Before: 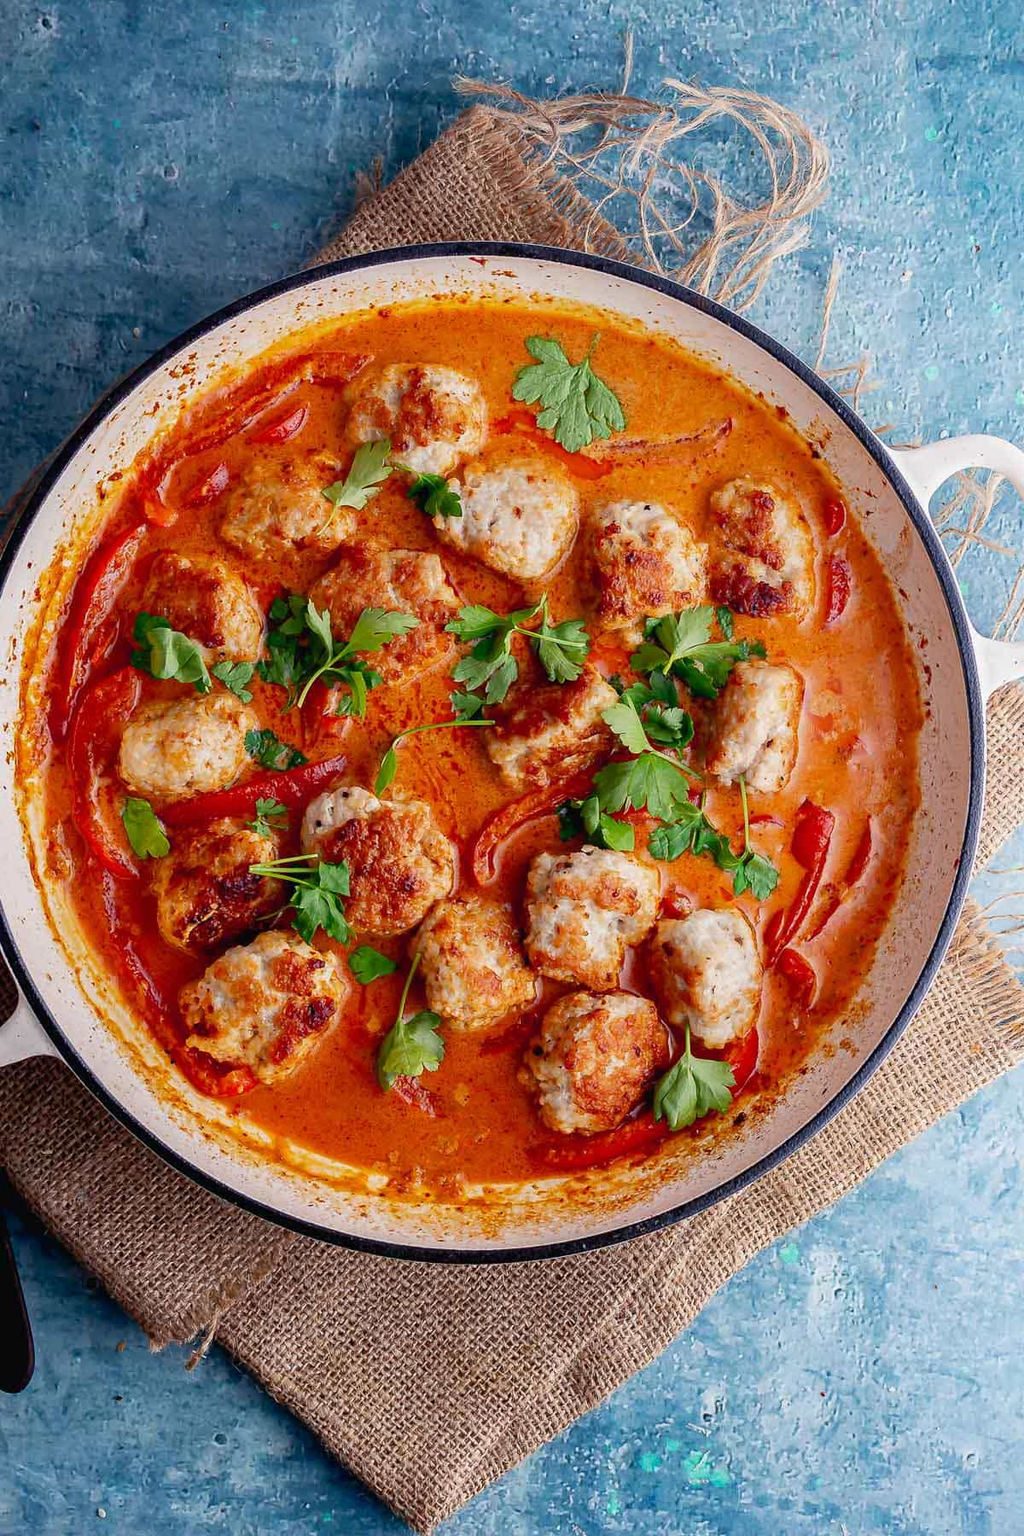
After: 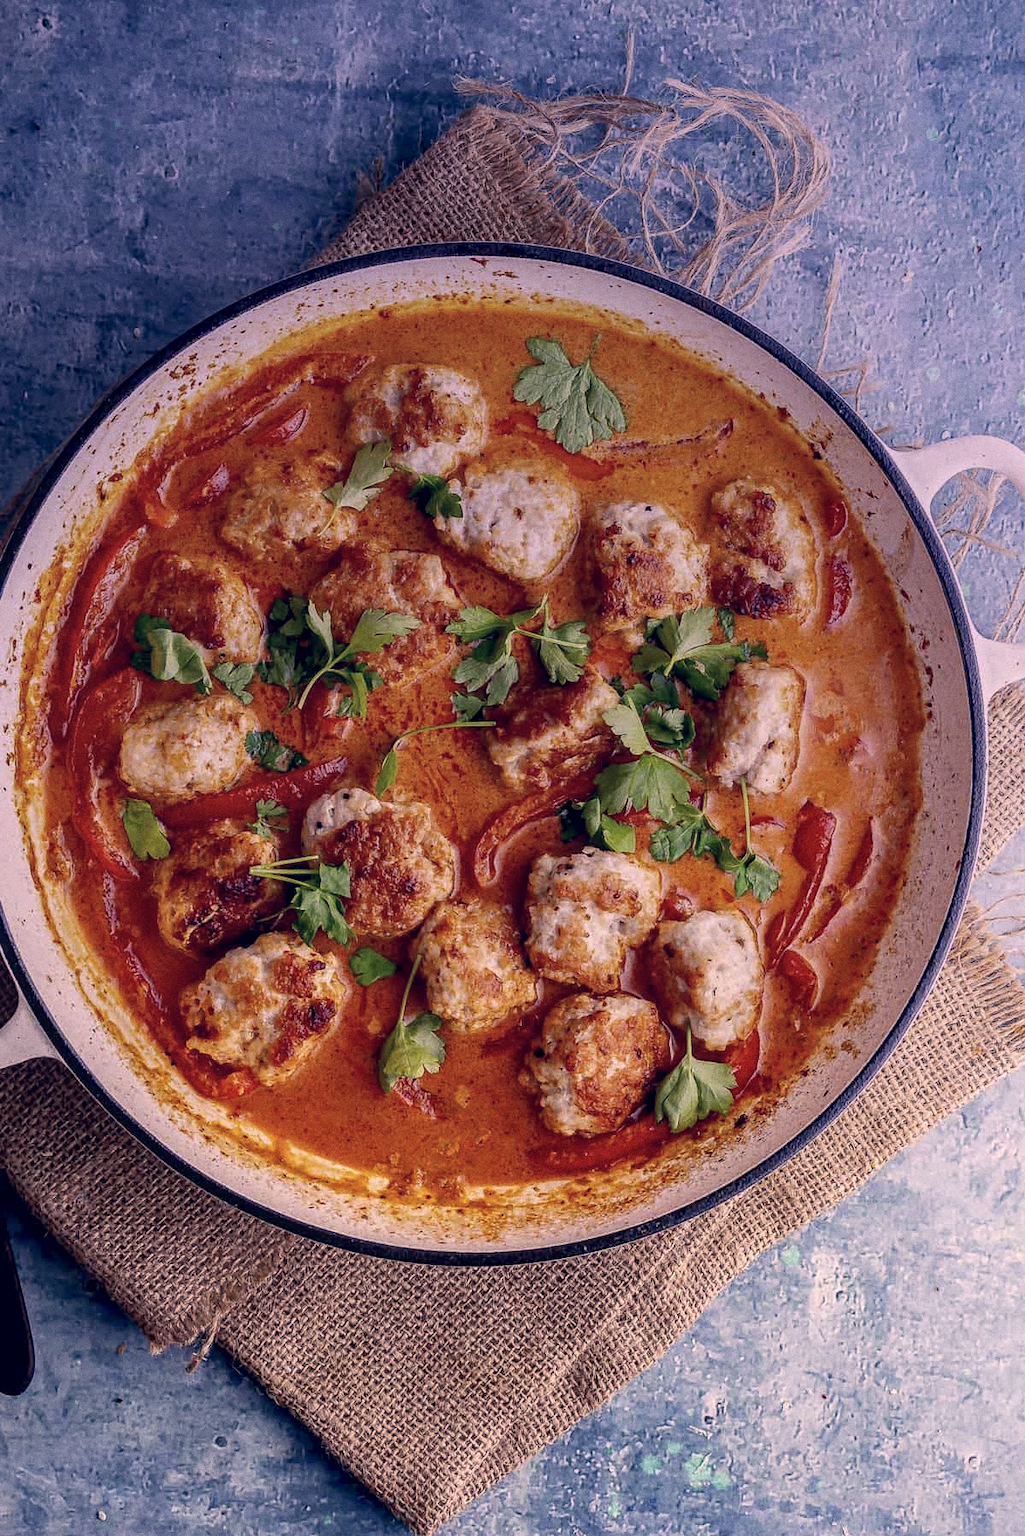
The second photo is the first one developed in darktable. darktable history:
local contrast: on, module defaults
crop: top 0.05%, bottom 0.098%
graduated density: hue 238.83°, saturation 50%
white balance: red 0.924, blue 1.095
color correction: highlights a* 19.59, highlights b* 27.49, shadows a* 3.46, shadows b* -17.28, saturation 0.73
grain: on, module defaults
